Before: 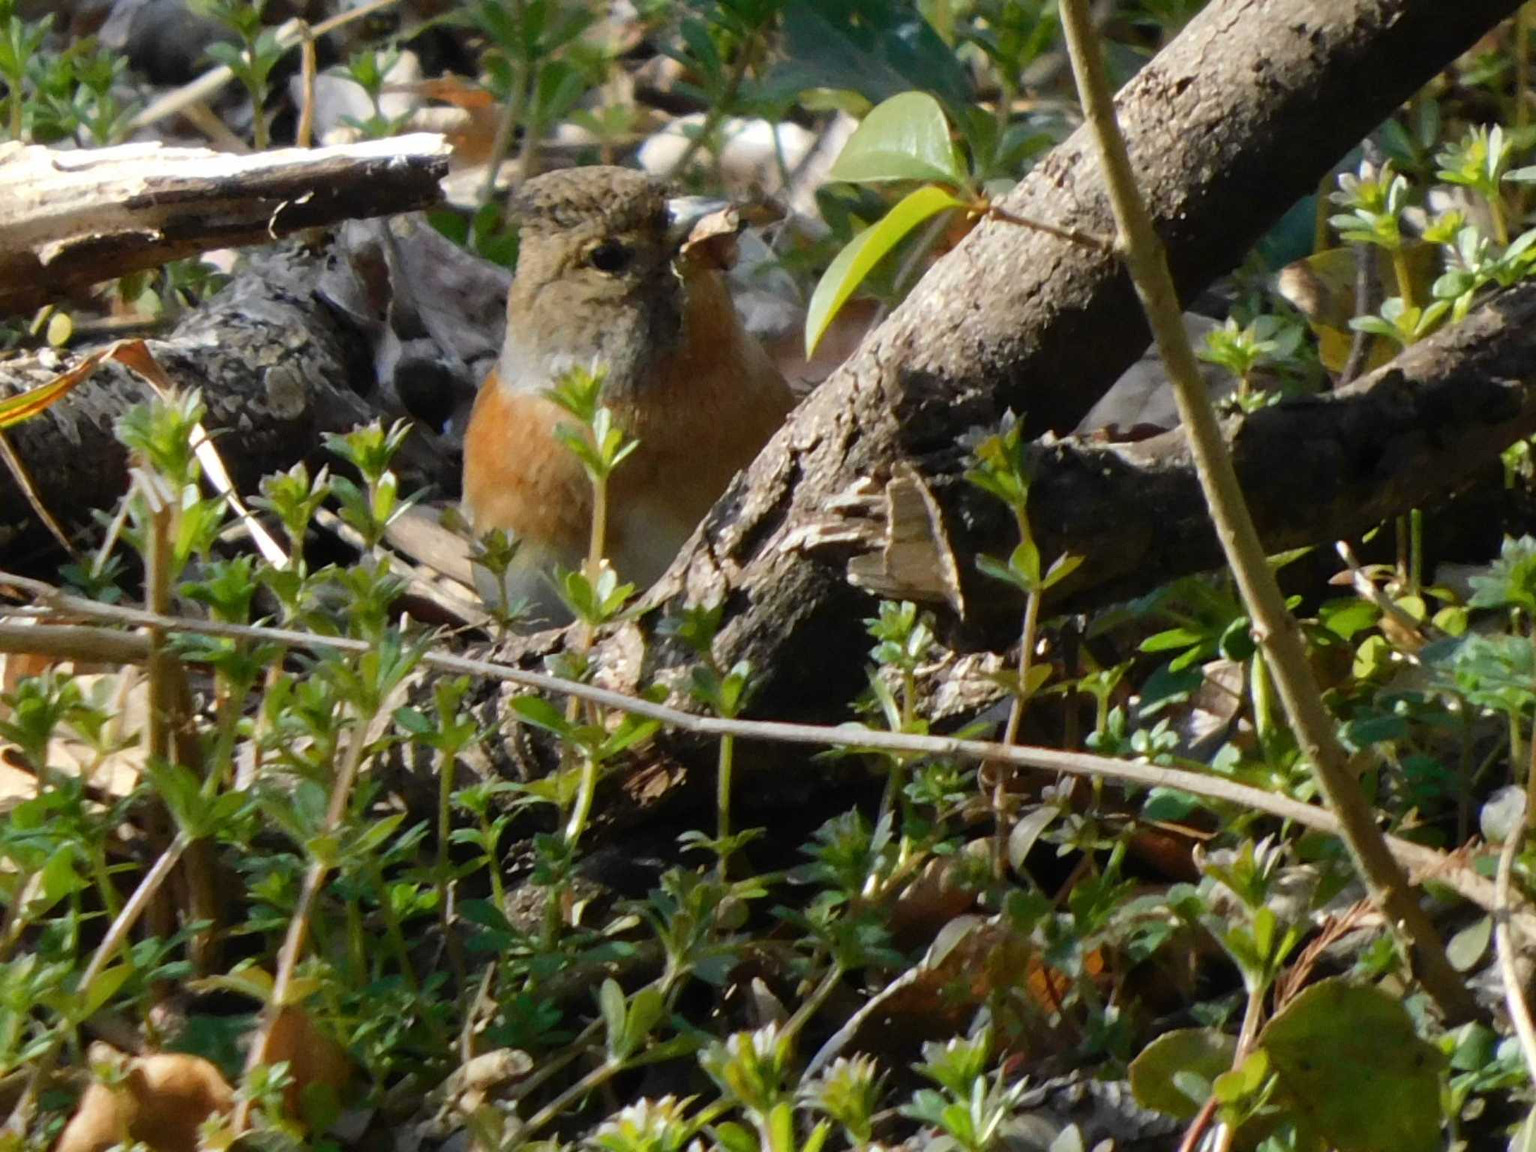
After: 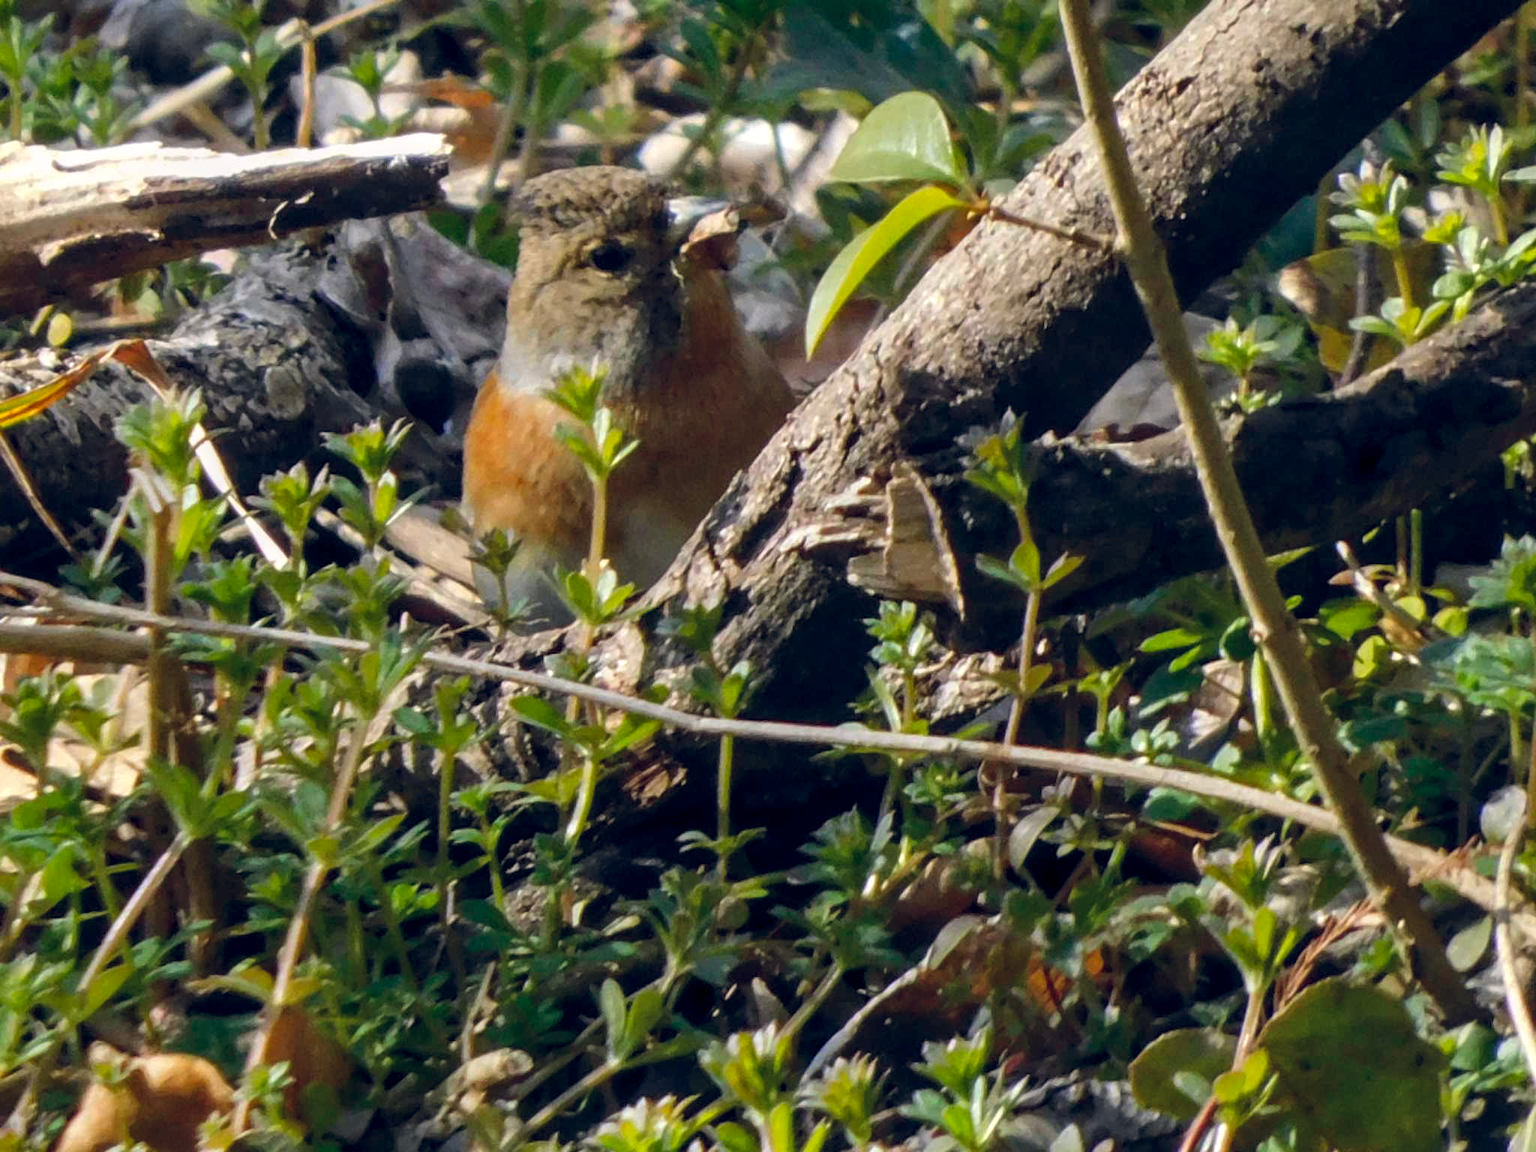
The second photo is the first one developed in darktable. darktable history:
local contrast: on, module defaults
color balance rgb: shadows lift › hue 87.51°, highlights gain › chroma 0.68%, highlights gain › hue 55.1°, global offset › chroma 0.13%, global offset › hue 253.66°, linear chroma grading › global chroma 0.5%, perceptual saturation grading › global saturation 16.38%
